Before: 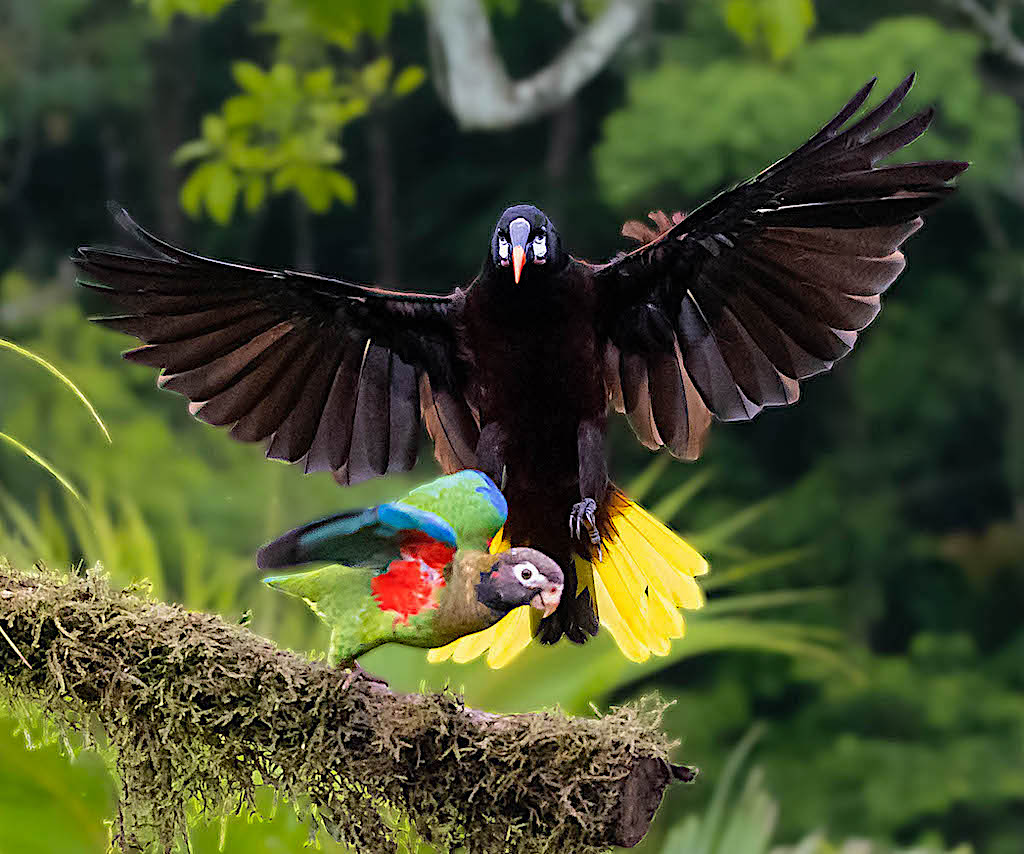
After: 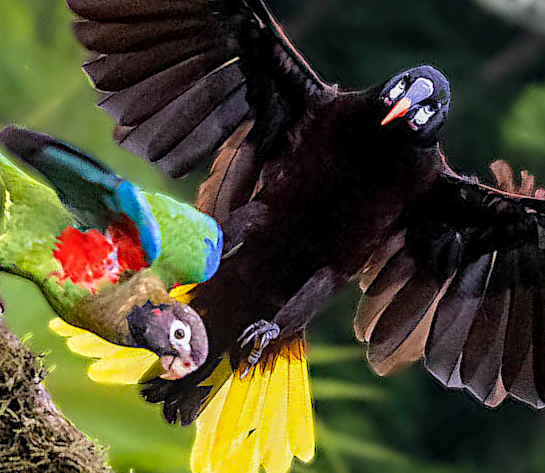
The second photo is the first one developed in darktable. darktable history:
color balance rgb: perceptual saturation grading › global saturation -0.034%, global vibrance 16.739%, saturation formula JzAzBz (2021)
local contrast: on, module defaults
crop and rotate: angle -45.8°, top 16.498%, right 0.79%, bottom 11.756%
